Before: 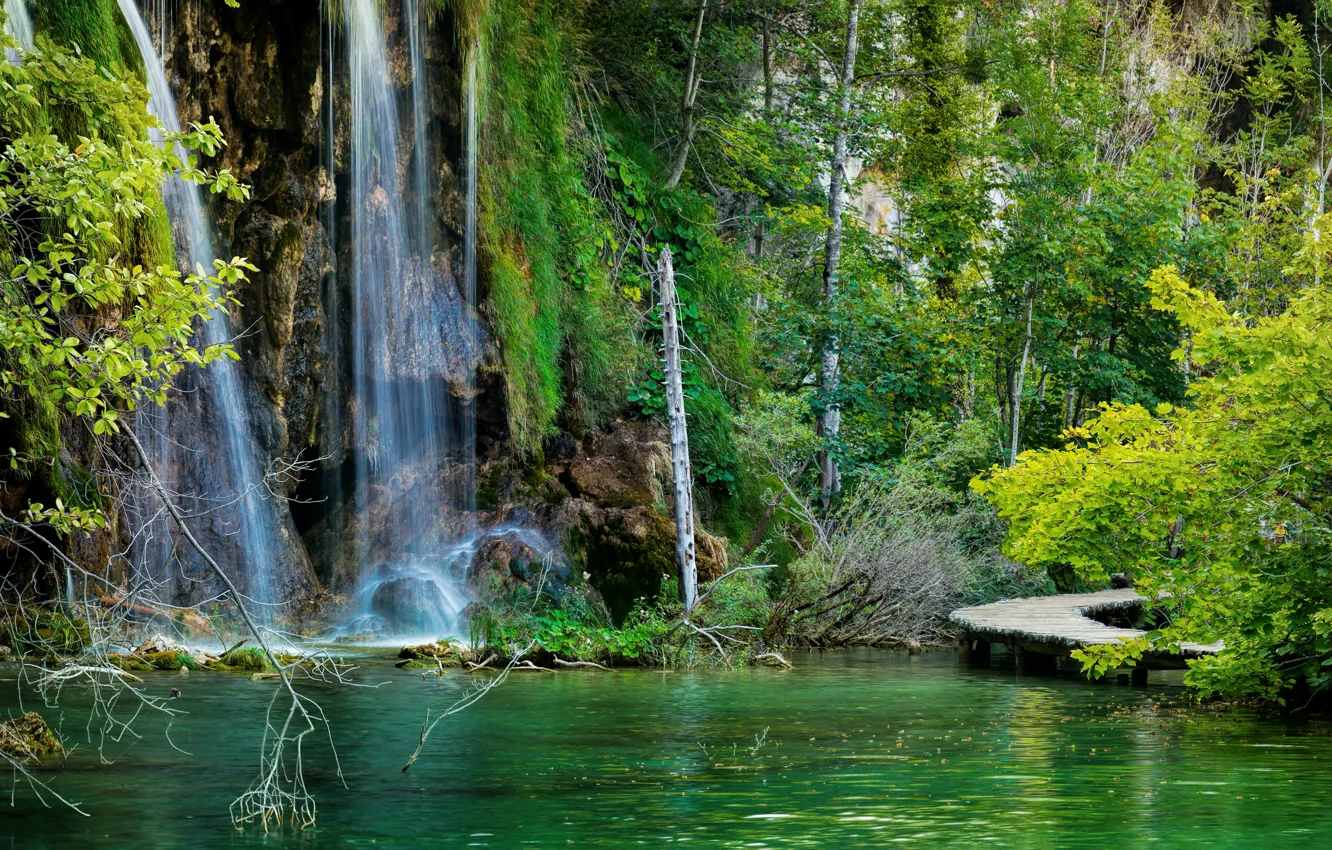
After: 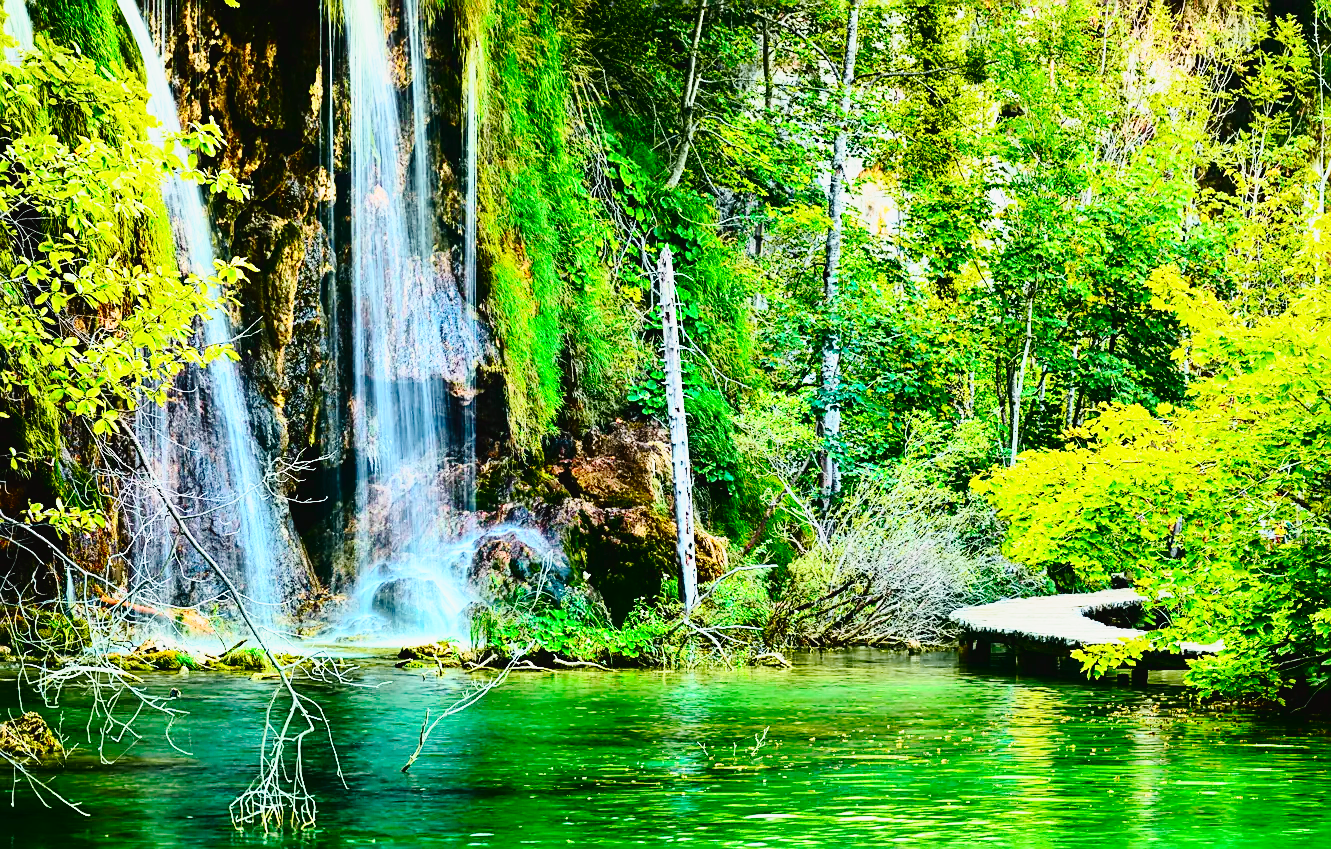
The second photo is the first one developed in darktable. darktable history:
contrast brightness saturation: contrast 0.202, brightness -0.108, saturation 0.097
base curve: curves: ch0 [(0, 0) (0.036, 0.037) (0.121, 0.228) (0.46, 0.76) (0.859, 0.983) (1, 1)], exposure shift 0.01, preserve colors none
tone curve: curves: ch0 [(0, 0.005) (0.103, 0.097) (0.18, 0.22) (0.378, 0.482) (0.504, 0.631) (0.663, 0.801) (0.834, 0.914) (1, 0.971)]; ch1 [(0, 0) (0.172, 0.123) (0.324, 0.253) (0.396, 0.388) (0.478, 0.461) (0.499, 0.498) (0.522, 0.528) (0.604, 0.692) (0.704, 0.818) (1, 1)]; ch2 [(0, 0) (0.411, 0.424) (0.496, 0.5) (0.515, 0.519) (0.555, 0.585) (0.628, 0.703) (1, 1)], color space Lab, independent channels, preserve colors none
color balance rgb: global offset › luminance 0.715%, perceptual saturation grading › global saturation -1.148%, contrast -10.528%
tone equalizer: -8 EV -0.413 EV, -7 EV -0.388 EV, -6 EV -0.333 EV, -5 EV -0.254 EV, -3 EV 0.221 EV, -2 EV 0.33 EV, -1 EV 0.397 EV, +0 EV 0.392 EV, smoothing diameter 24.8%, edges refinement/feathering 10.67, preserve details guided filter
sharpen: on, module defaults
